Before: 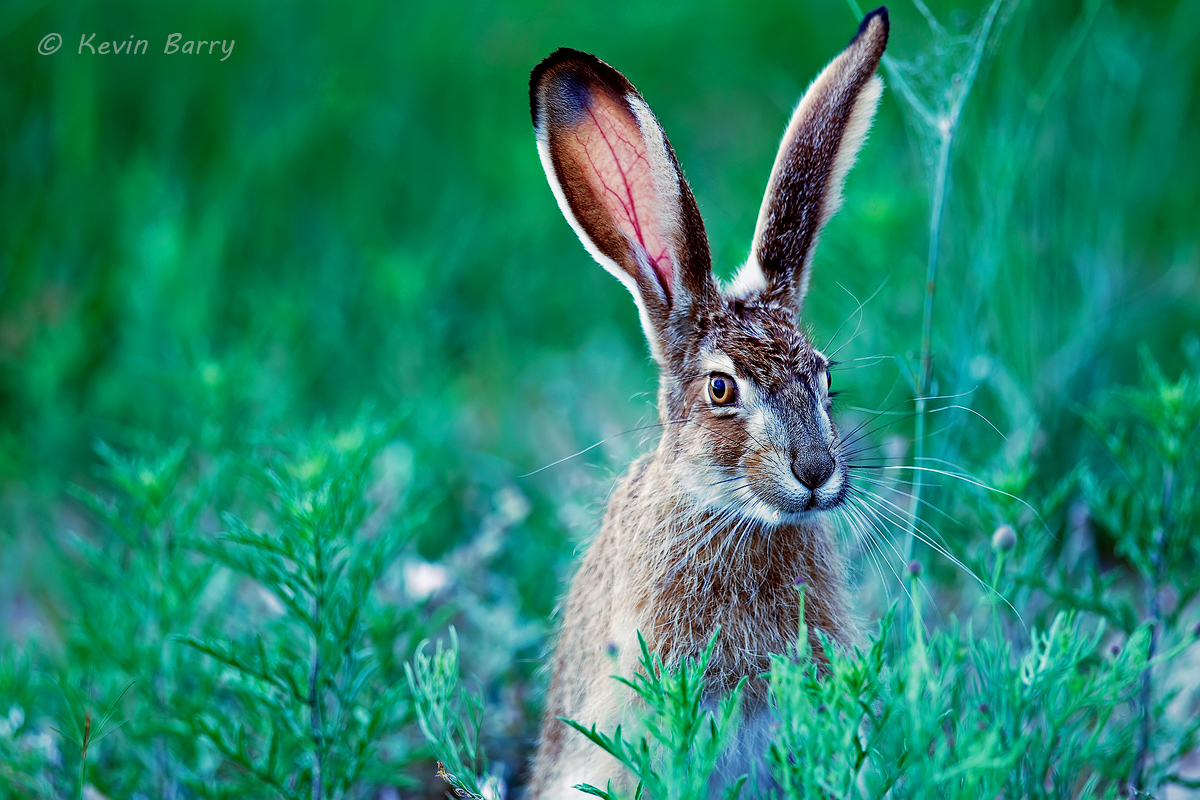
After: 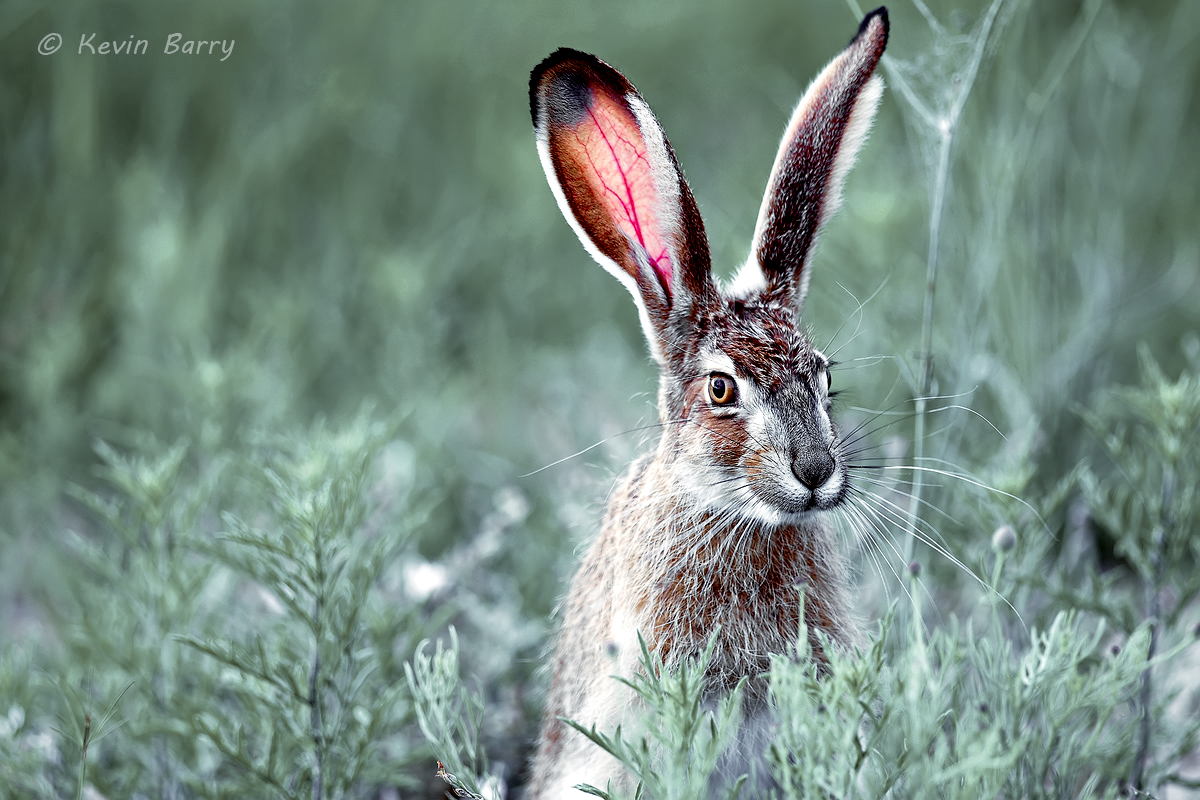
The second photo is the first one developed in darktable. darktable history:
color zones: curves: ch1 [(0, 0.638) (0.193, 0.442) (0.286, 0.15) (0.429, 0.14) (0.571, 0.142) (0.714, 0.154) (0.857, 0.175) (1, 0.638)]
exposure: black level correction 0.005, exposure 0.417 EV, compensate highlight preservation false
